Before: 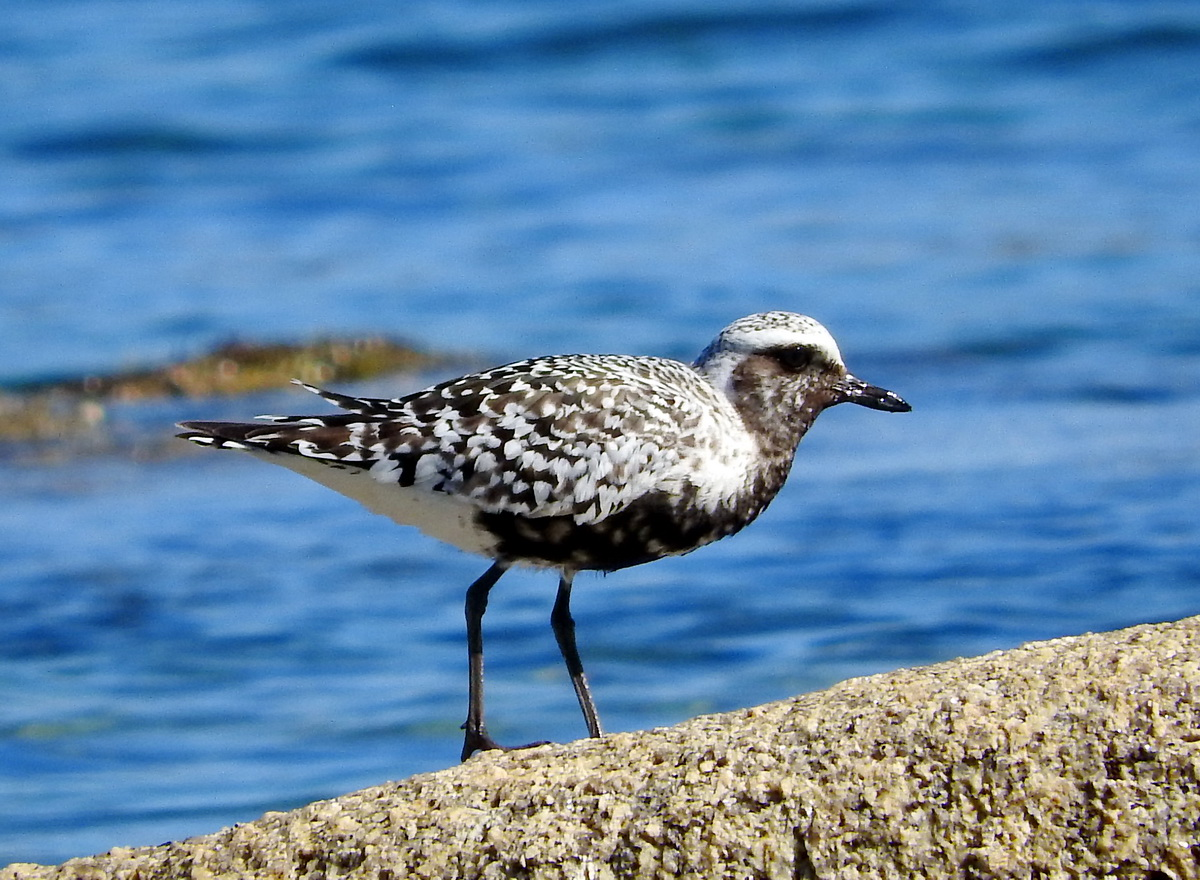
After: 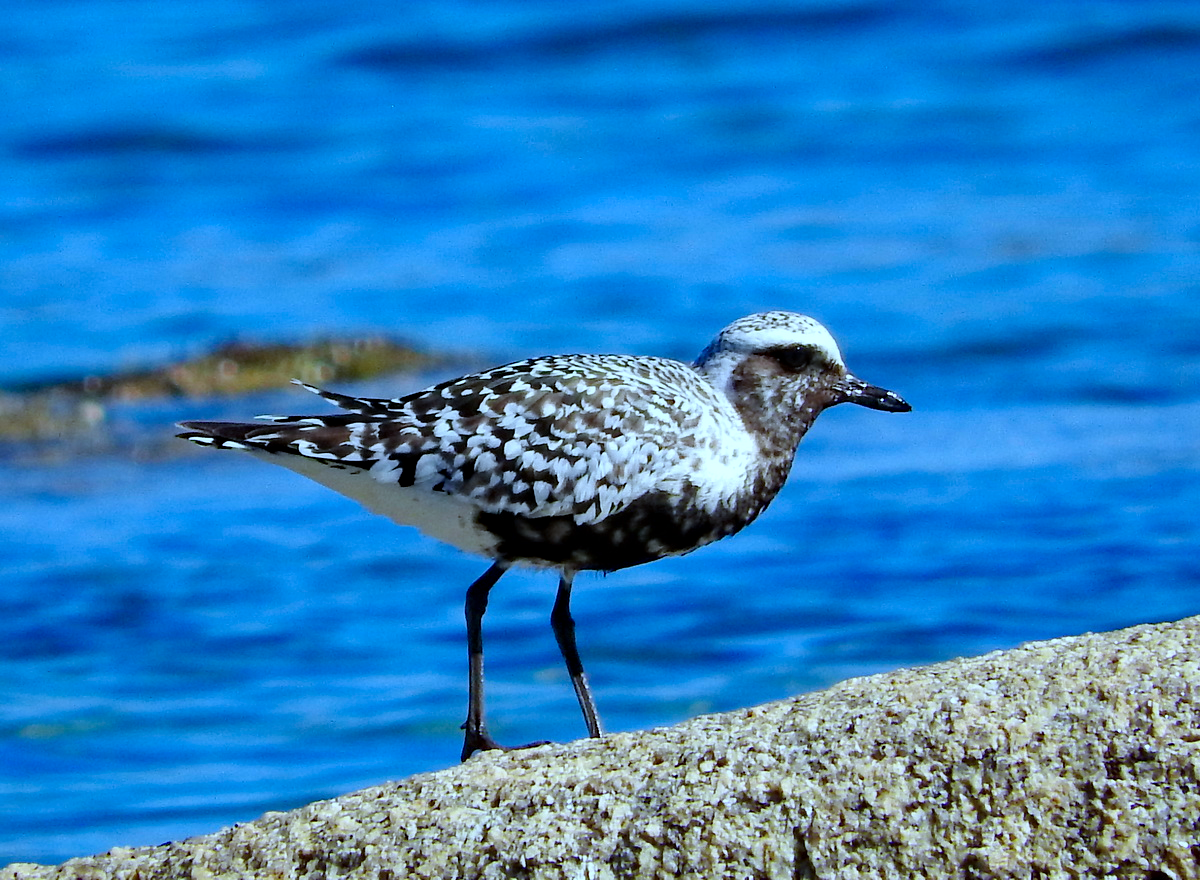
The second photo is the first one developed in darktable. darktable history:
exposure: exposure -0.072 EV, compensate highlight preservation false
haze removal: compatibility mode true, adaptive false
color calibration: x 0.396, y 0.386, temperature 3669 K
white balance: emerald 1
